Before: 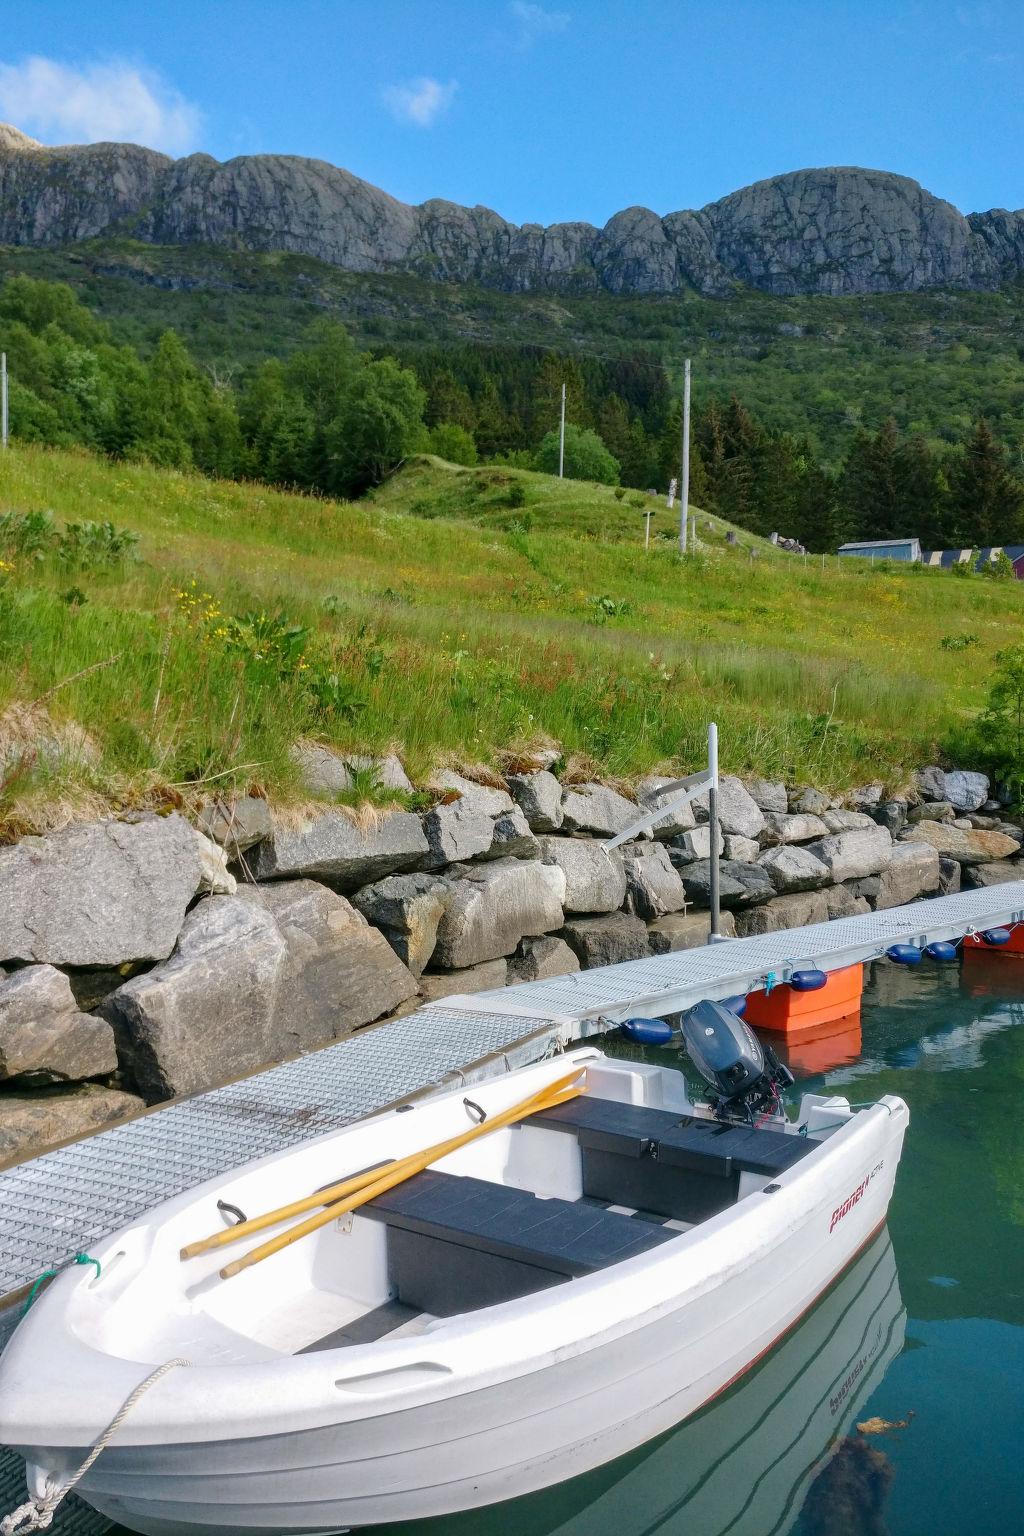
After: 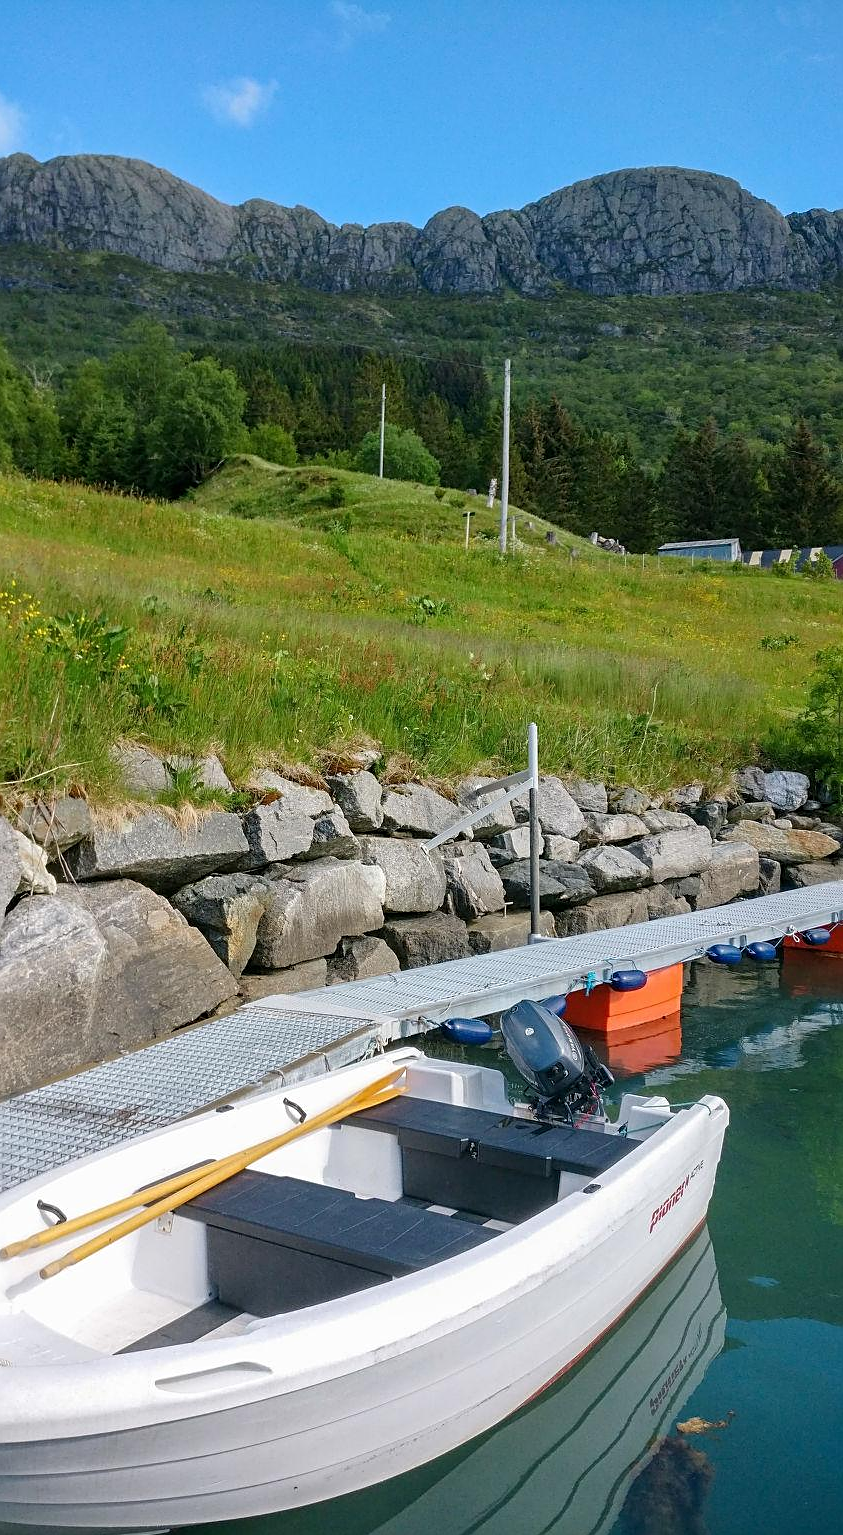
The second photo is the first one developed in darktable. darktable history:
sharpen: on, module defaults
crop: left 17.607%, bottom 0.031%
